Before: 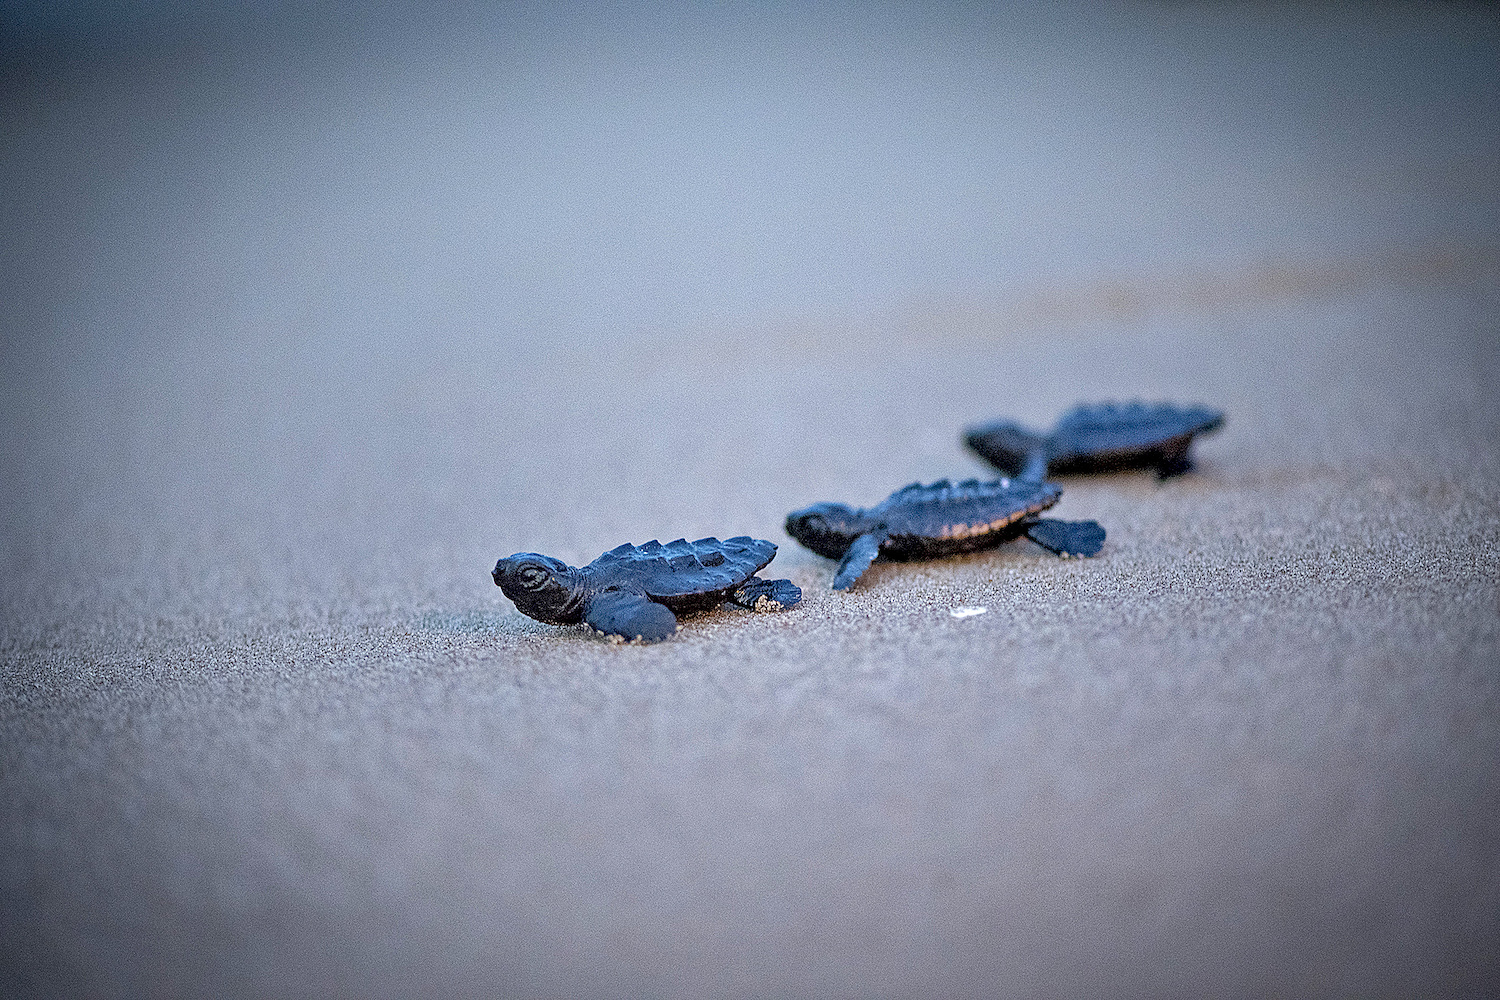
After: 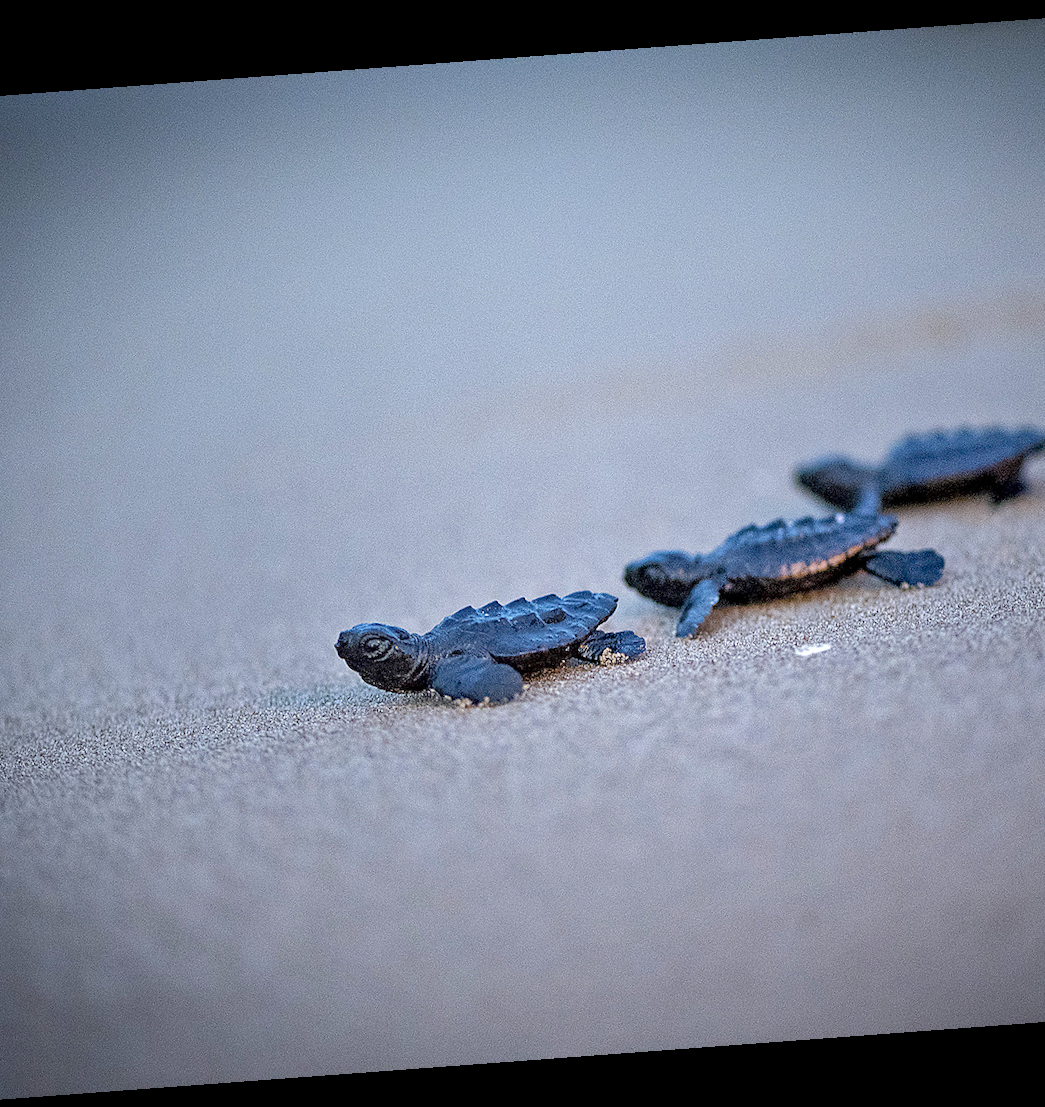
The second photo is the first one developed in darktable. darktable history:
crop and rotate: left 12.673%, right 20.66%
rotate and perspective: rotation -4.25°, automatic cropping off
